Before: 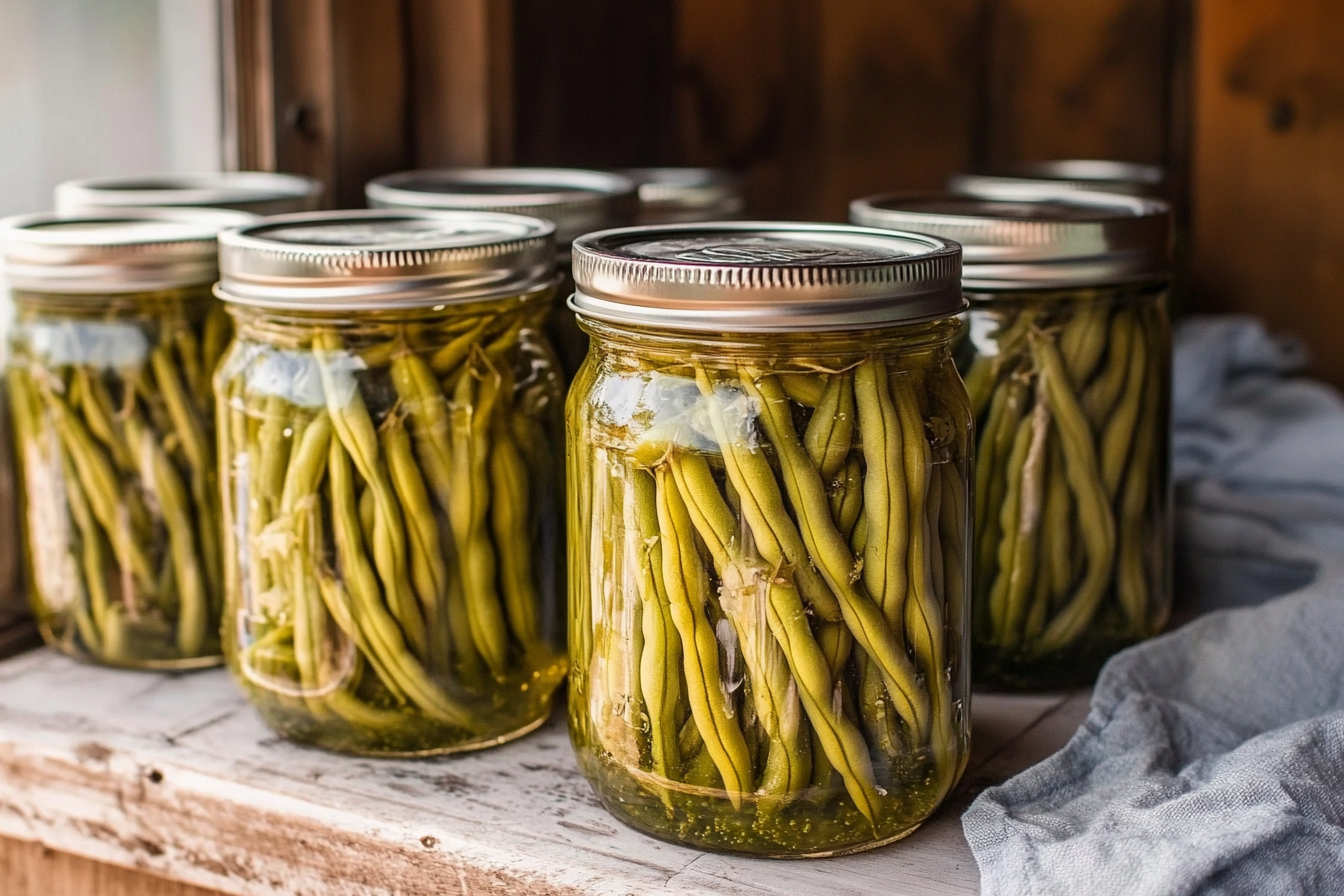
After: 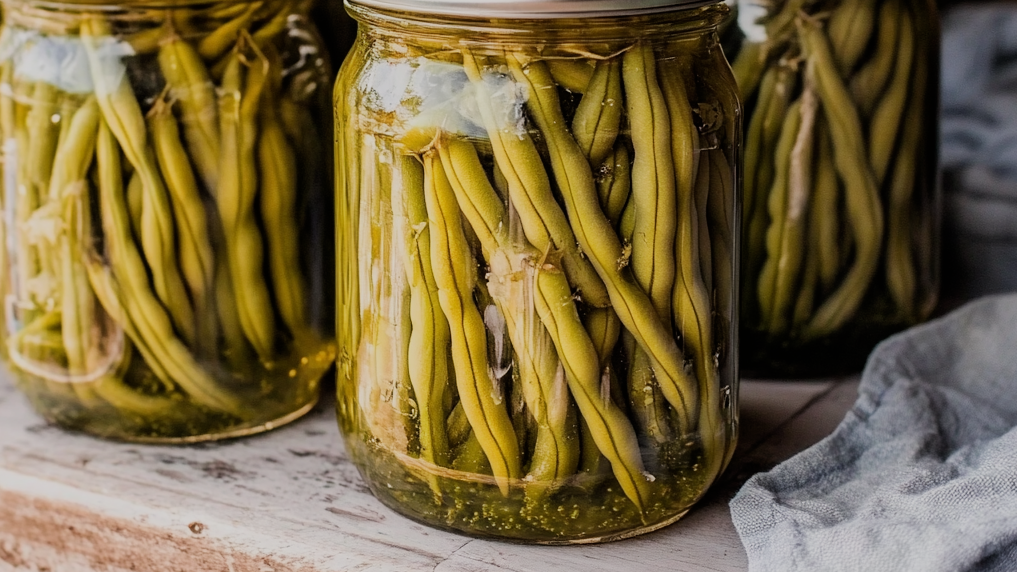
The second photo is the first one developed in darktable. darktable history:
crop and rotate: left 17.299%, top 35.115%, right 7.015%, bottom 1.024%
filmic rgb: black relative exposure -7.65 EV, white relative exposure 4.56 EV, hardness 3.61
